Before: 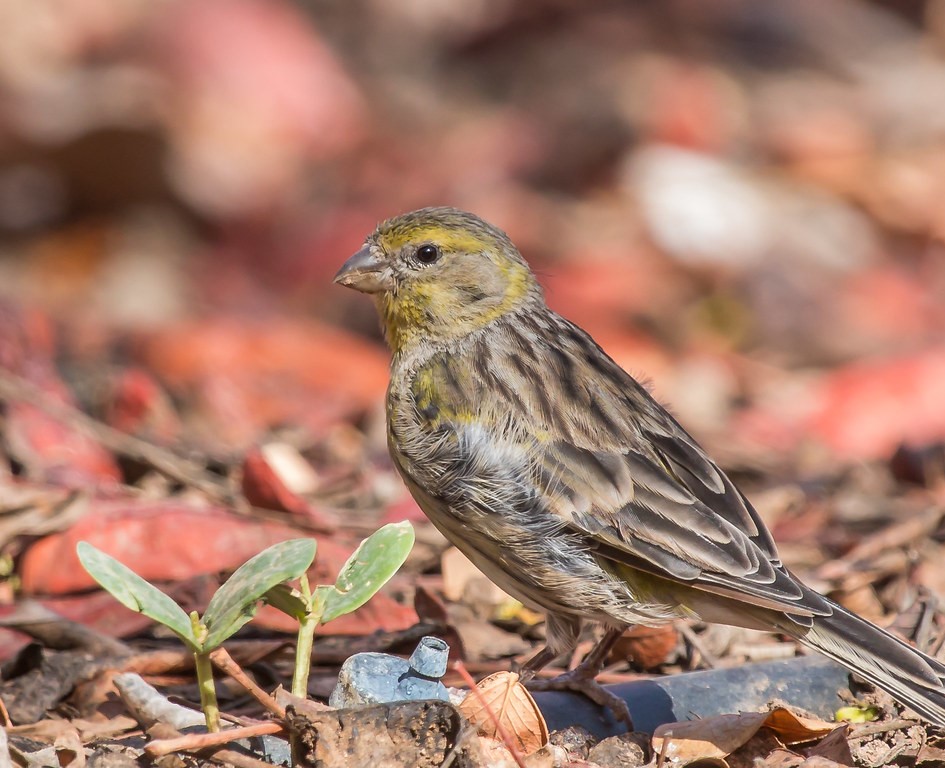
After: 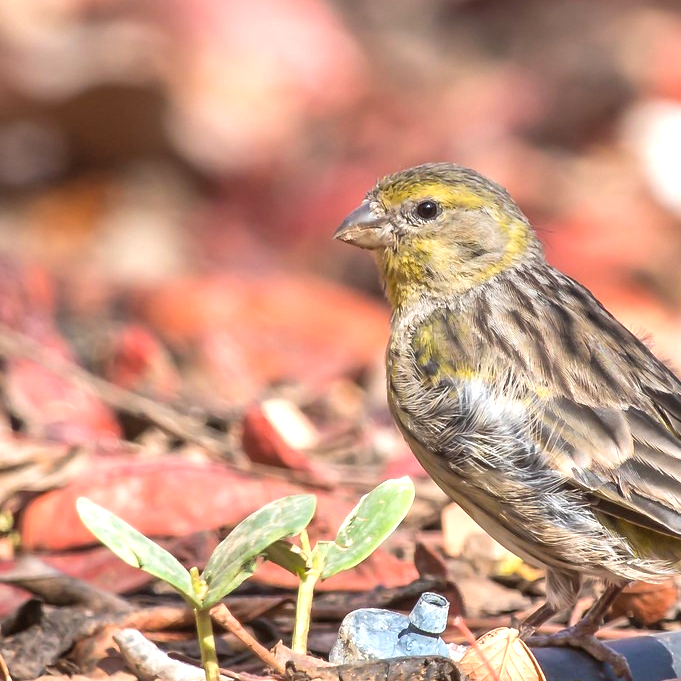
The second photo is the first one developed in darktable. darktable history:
crop: top 5.78%, right 27.892%, bottom 5.534%
exposure: black level correction 0, exposure 0.699 EV, compensate highlight preservation false
tone equalizer: edges refinement/feathering 500, mask exposure compensation -1.57 EV, preserve details no
